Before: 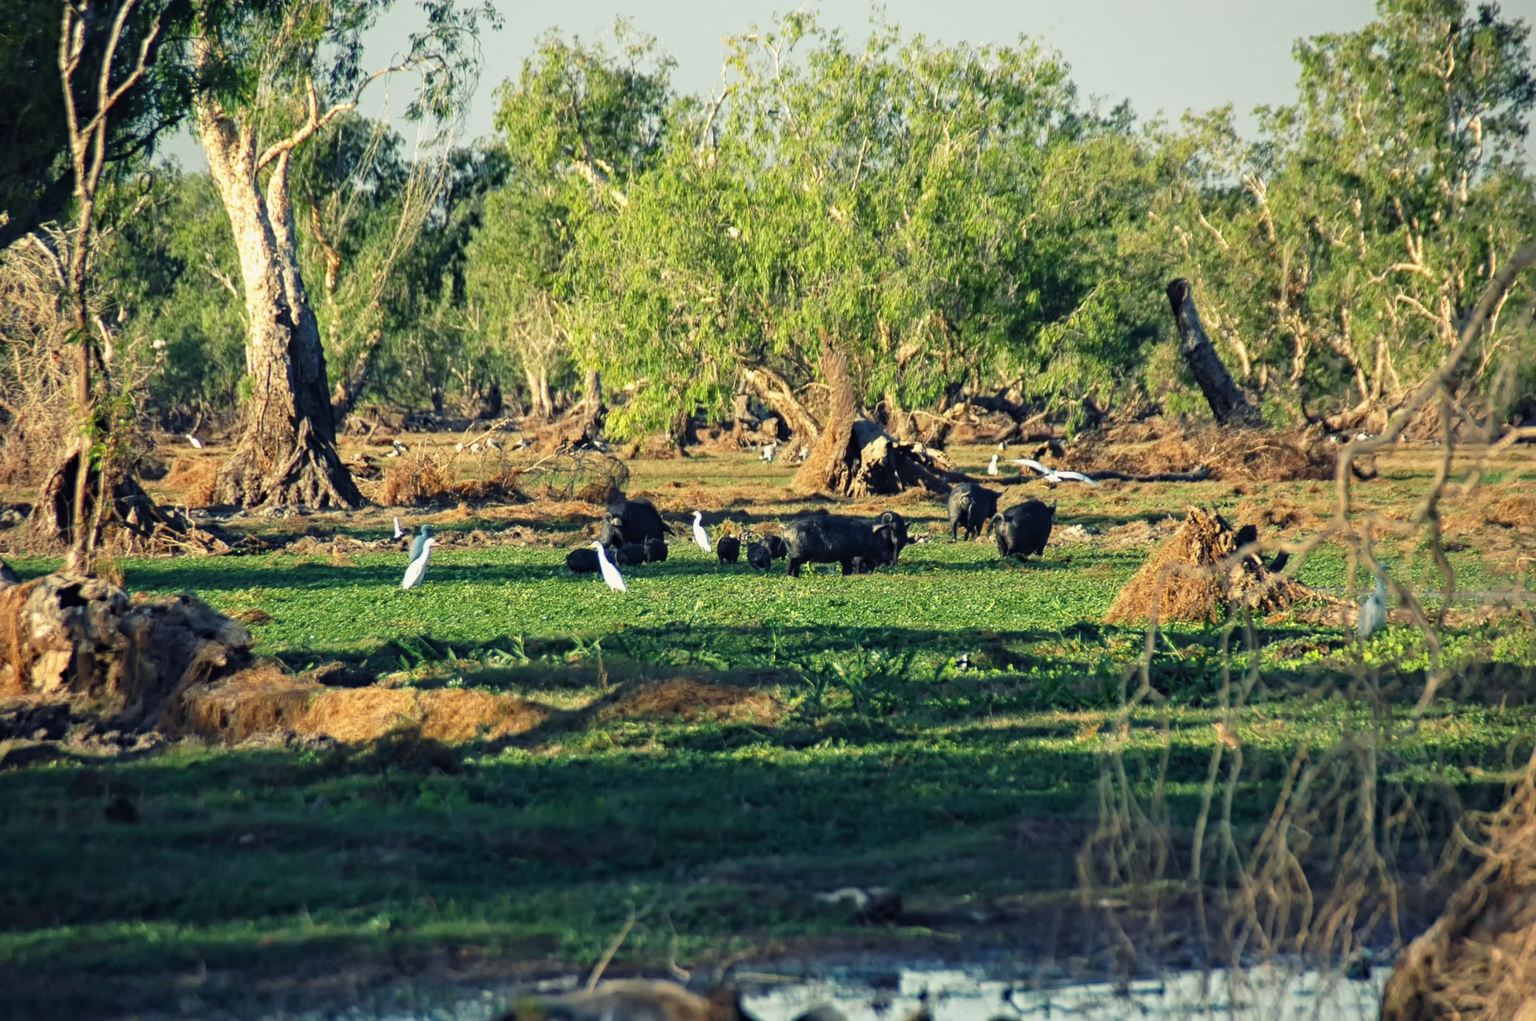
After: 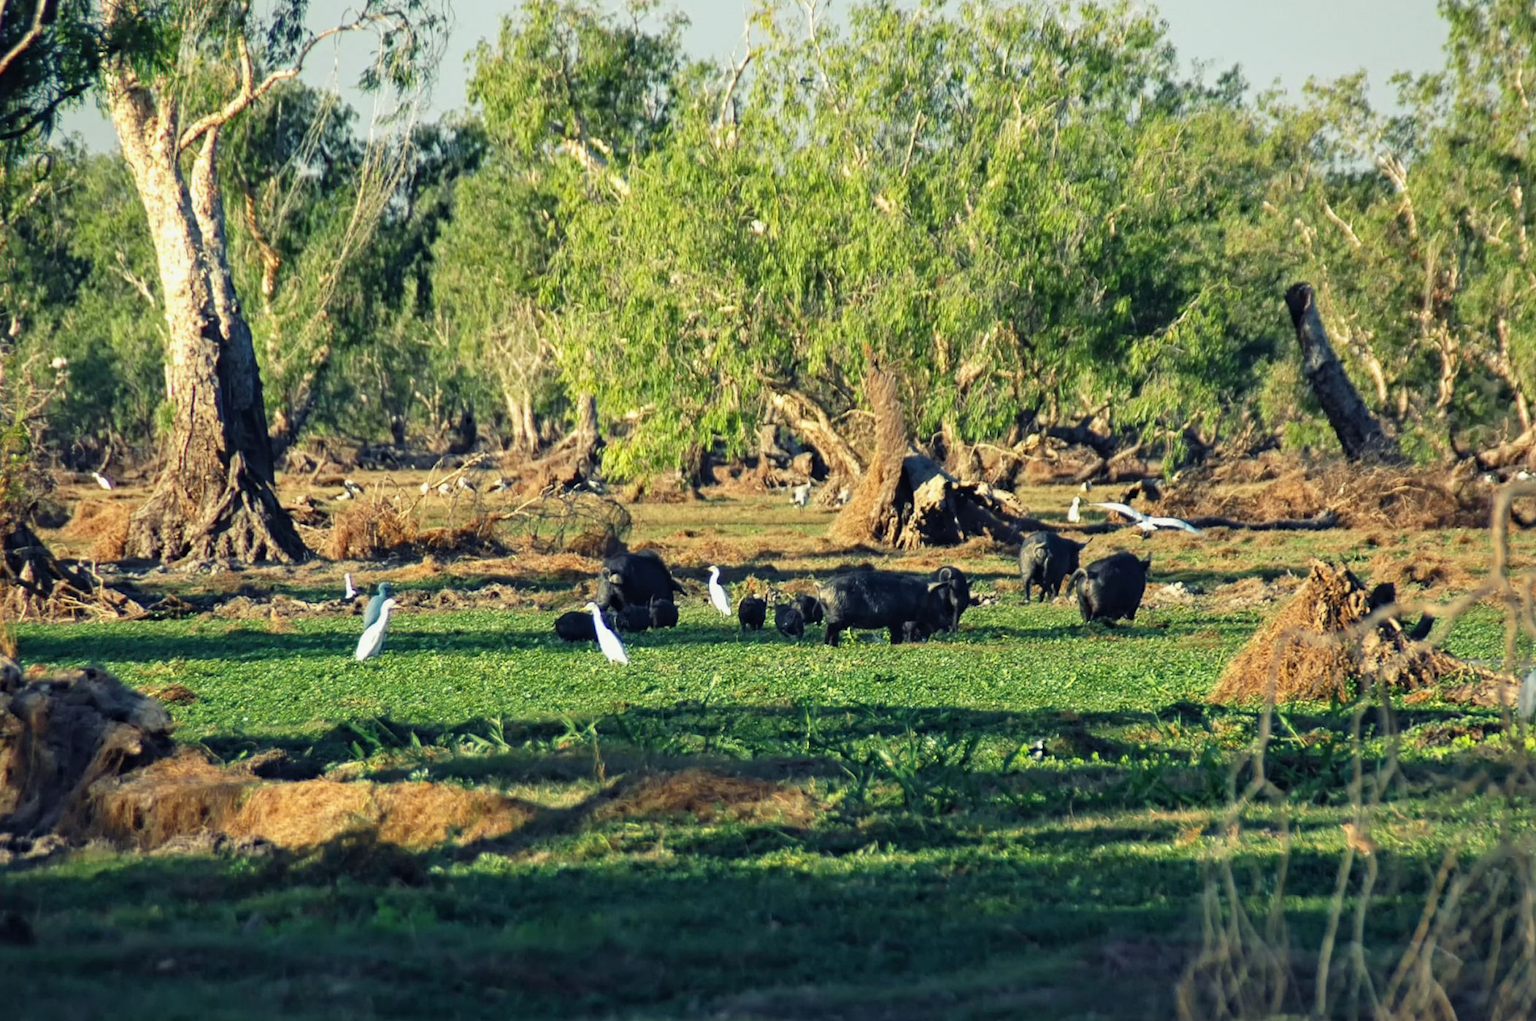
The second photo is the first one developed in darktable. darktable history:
white balance: red 0.988, blue 1.017
crop and rotate: left 7.196%, top 4.574%, right 10.605%, bottom 13.178%
